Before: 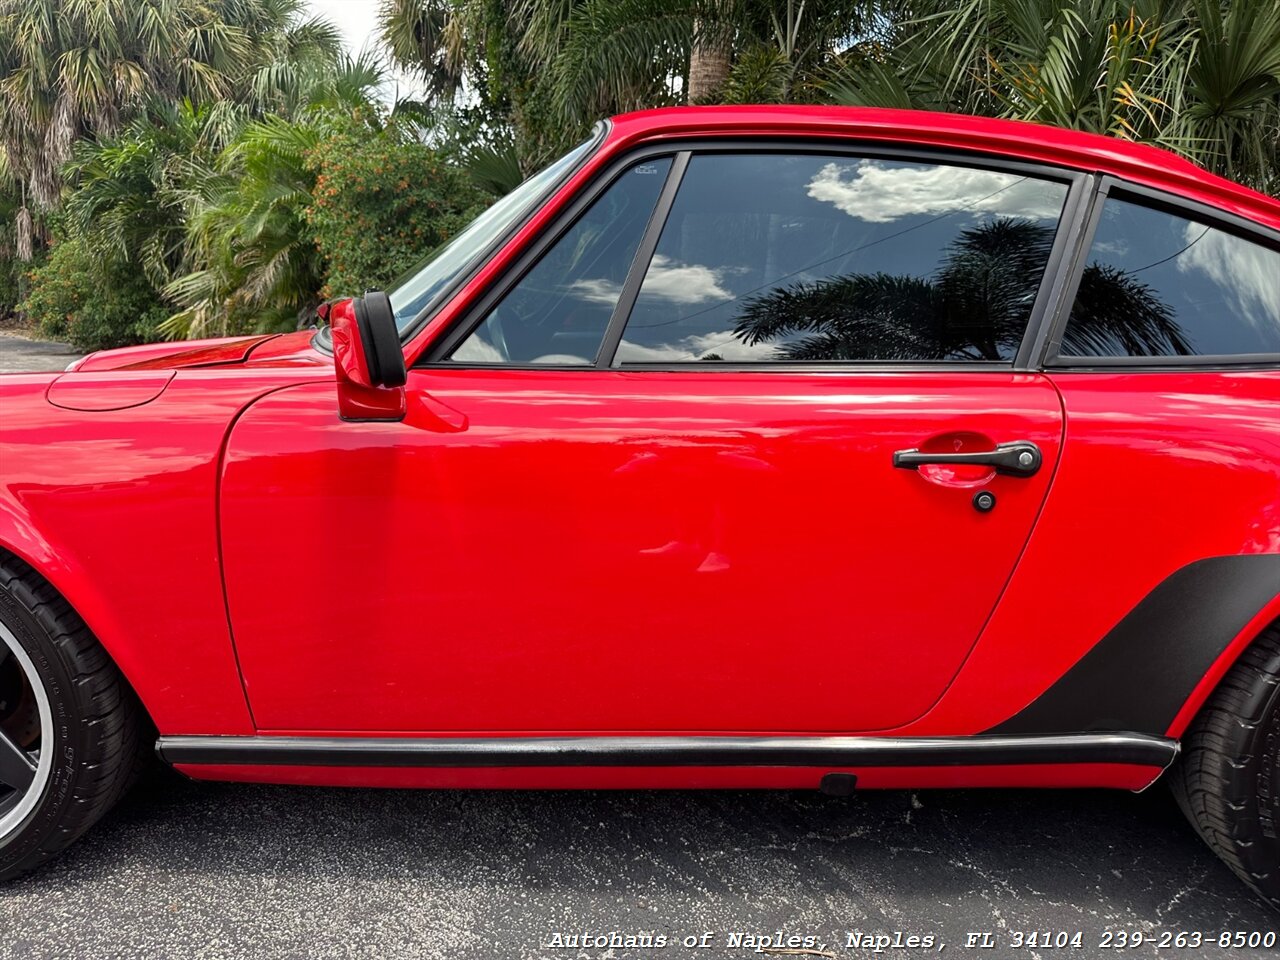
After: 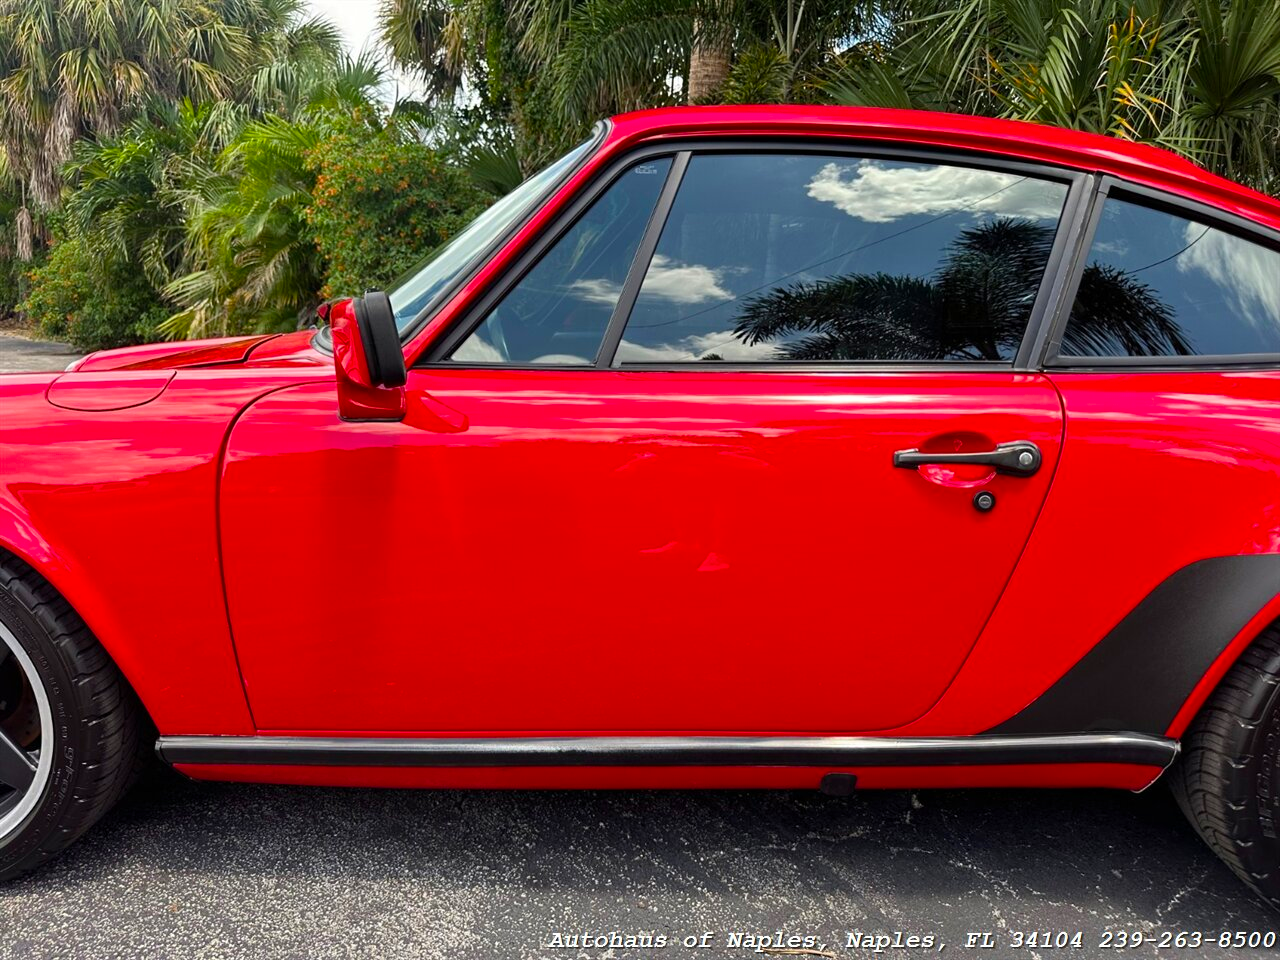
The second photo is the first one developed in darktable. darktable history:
color balance rgb: perceptual saturation grading › global saturation 25.493%, global vibrance 20%
